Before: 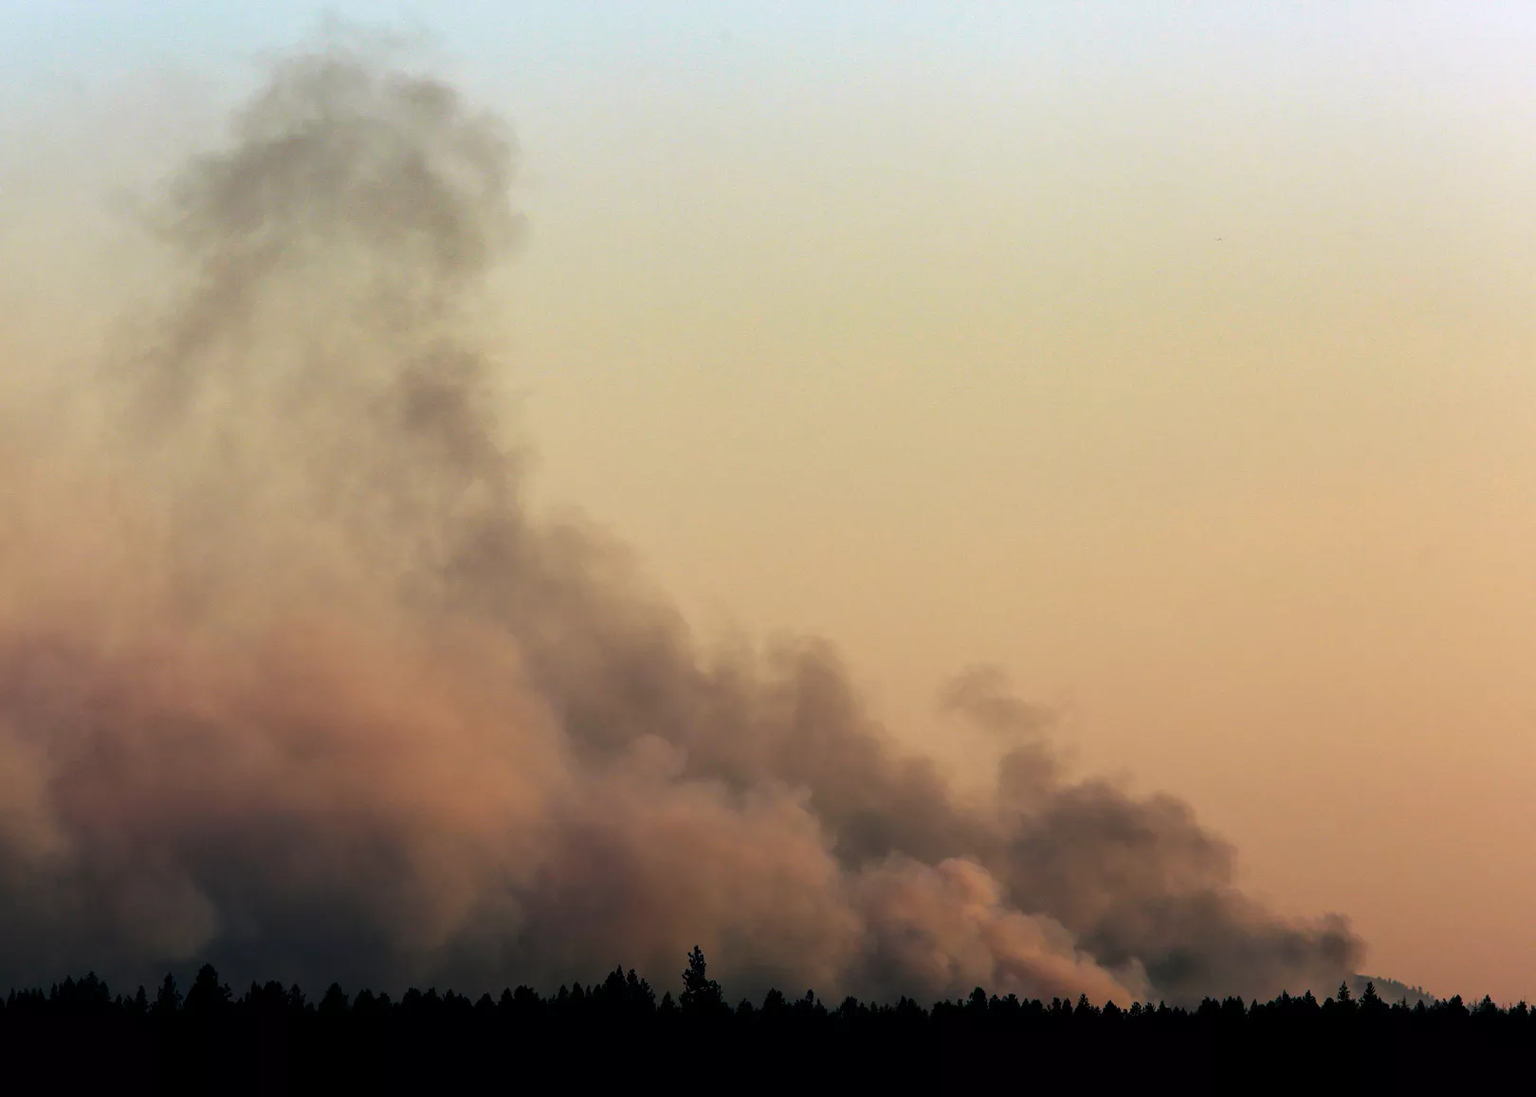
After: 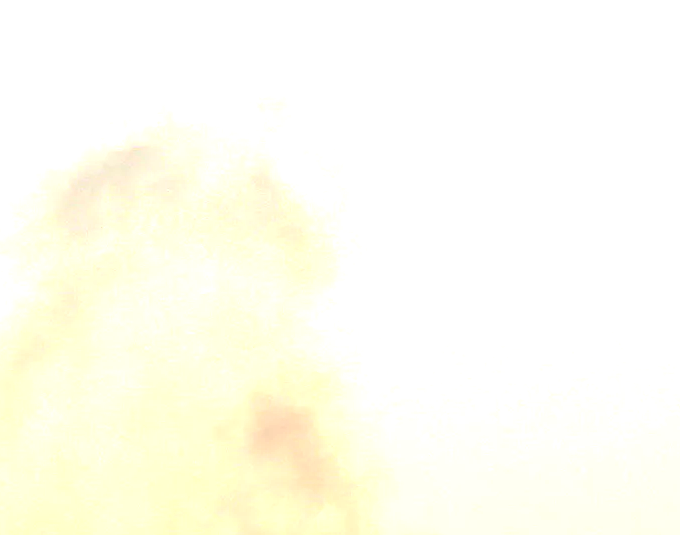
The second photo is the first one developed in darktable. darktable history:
contrast brightness saturation: contrast 0.07
crop and rotate: left 10.817%, top 0.062%, right 47.194%, bottom 53.626%
exposure: black level correction 0.001, exposure 1.735 EV, compensate highlight preservation false
